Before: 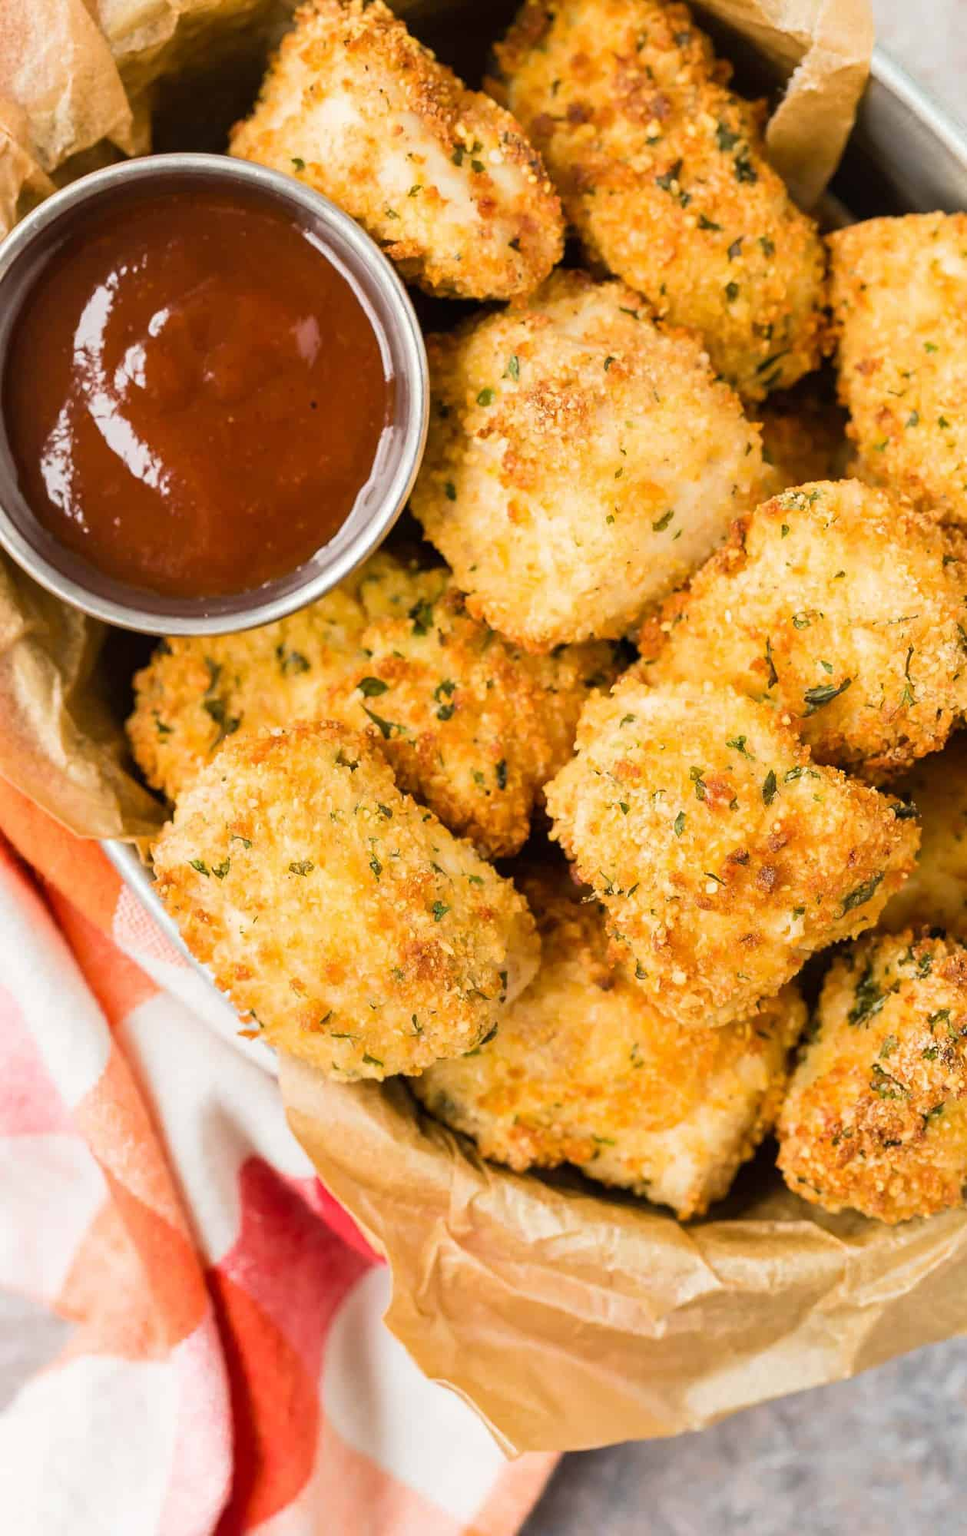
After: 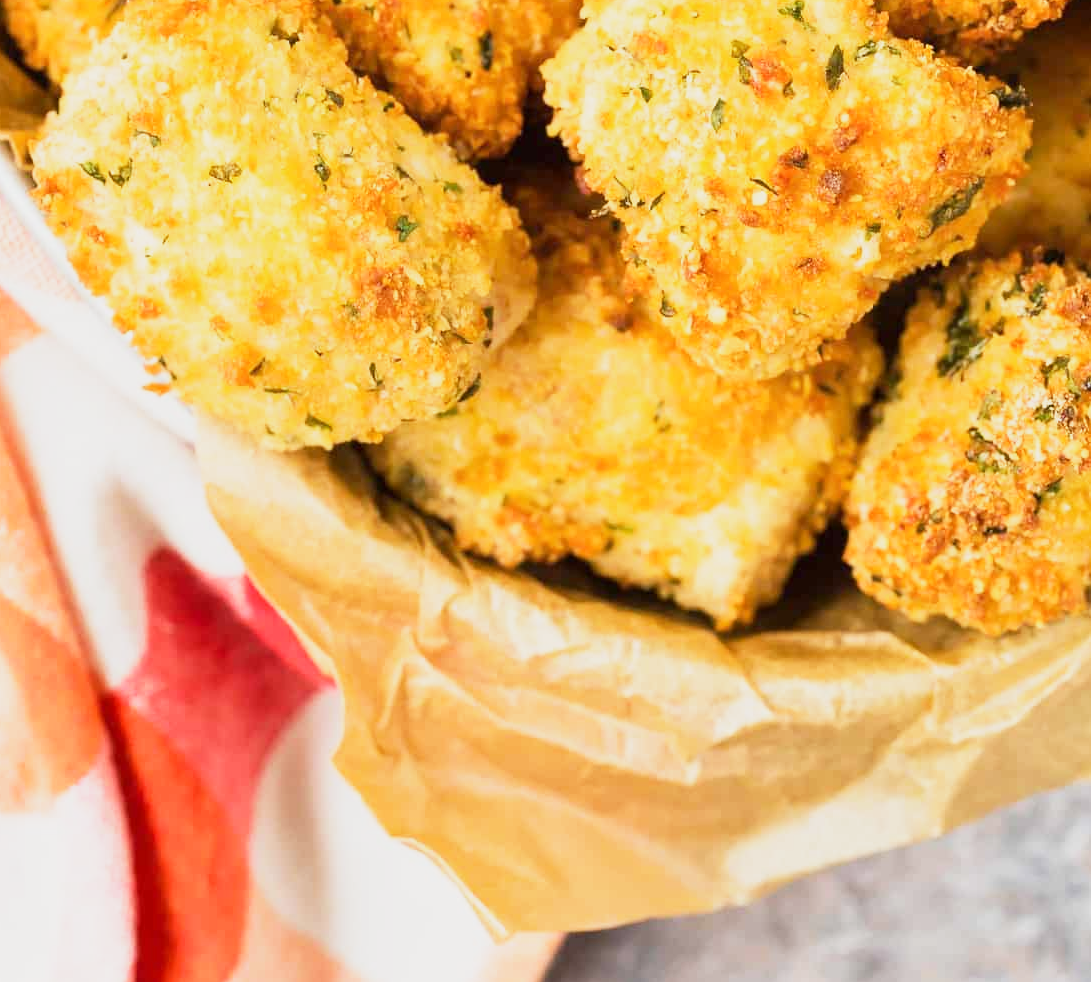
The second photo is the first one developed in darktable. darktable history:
crop and rotate: left 13.283%, top 47.947%, bottom 2.927%
base curve: curves: ch0 [(0, 0) (0.088, 0.125) (0.176, 0.251) (0.354, 0.501) (0.613, 0.749) (1, 0.877)], preserve colors none
